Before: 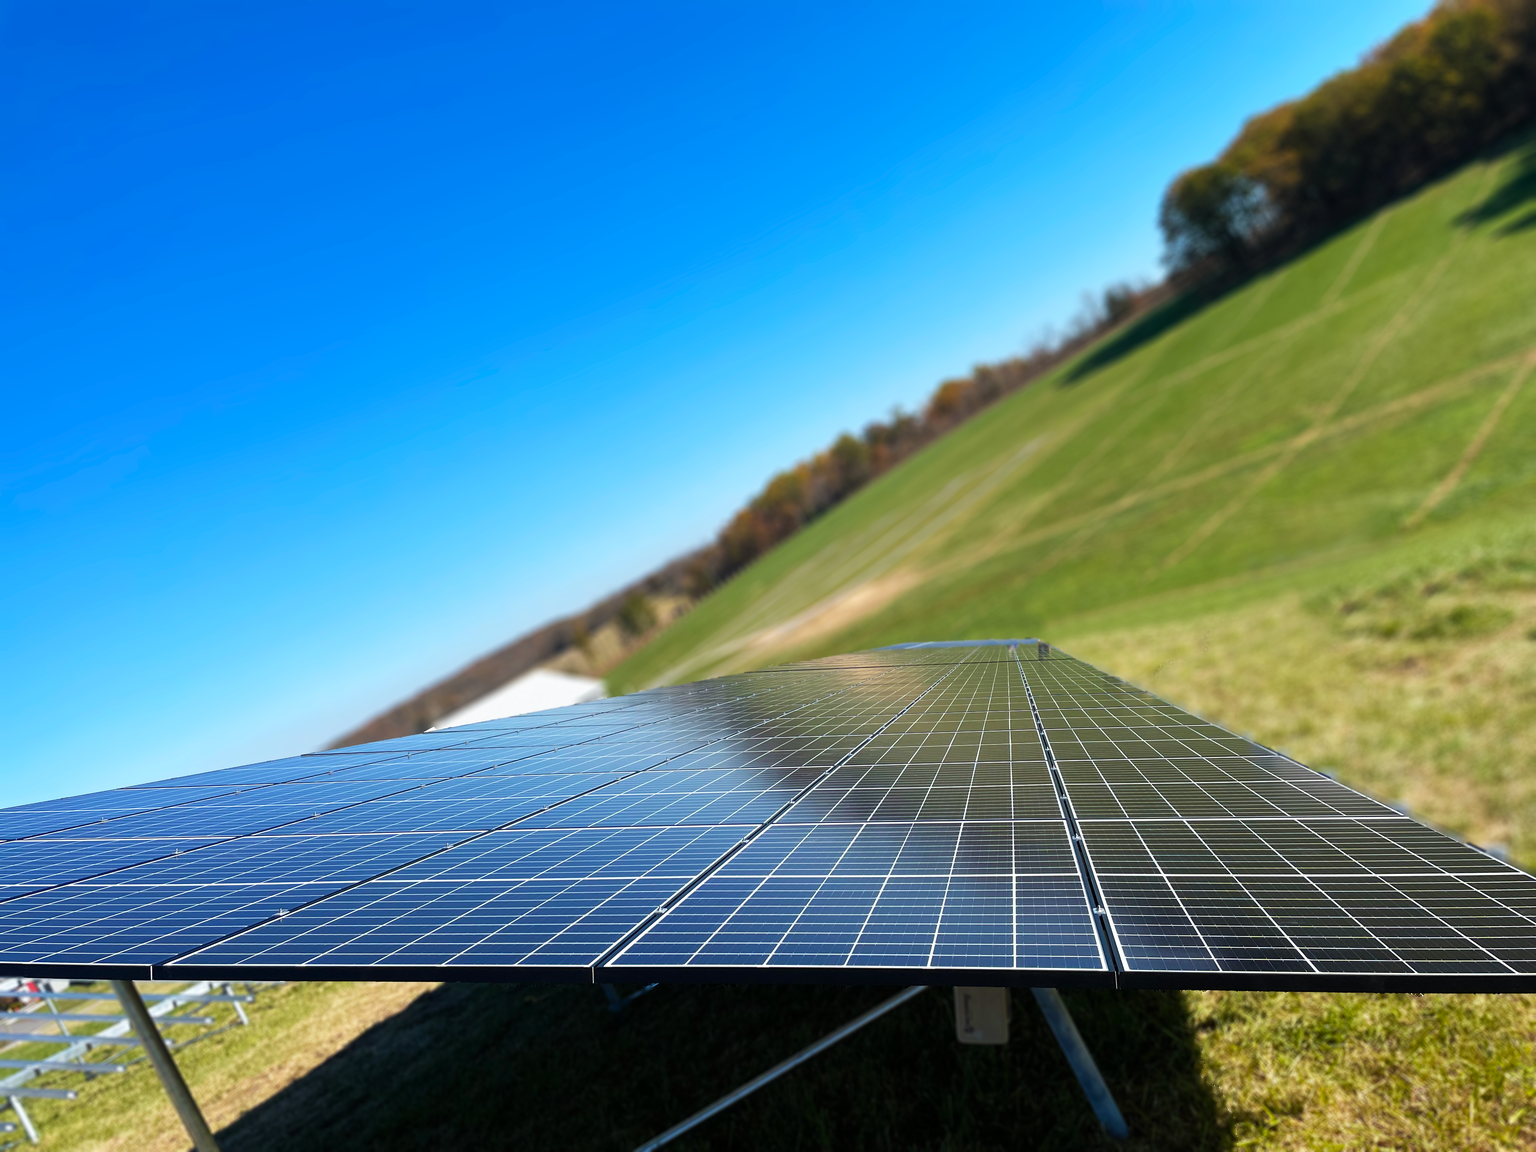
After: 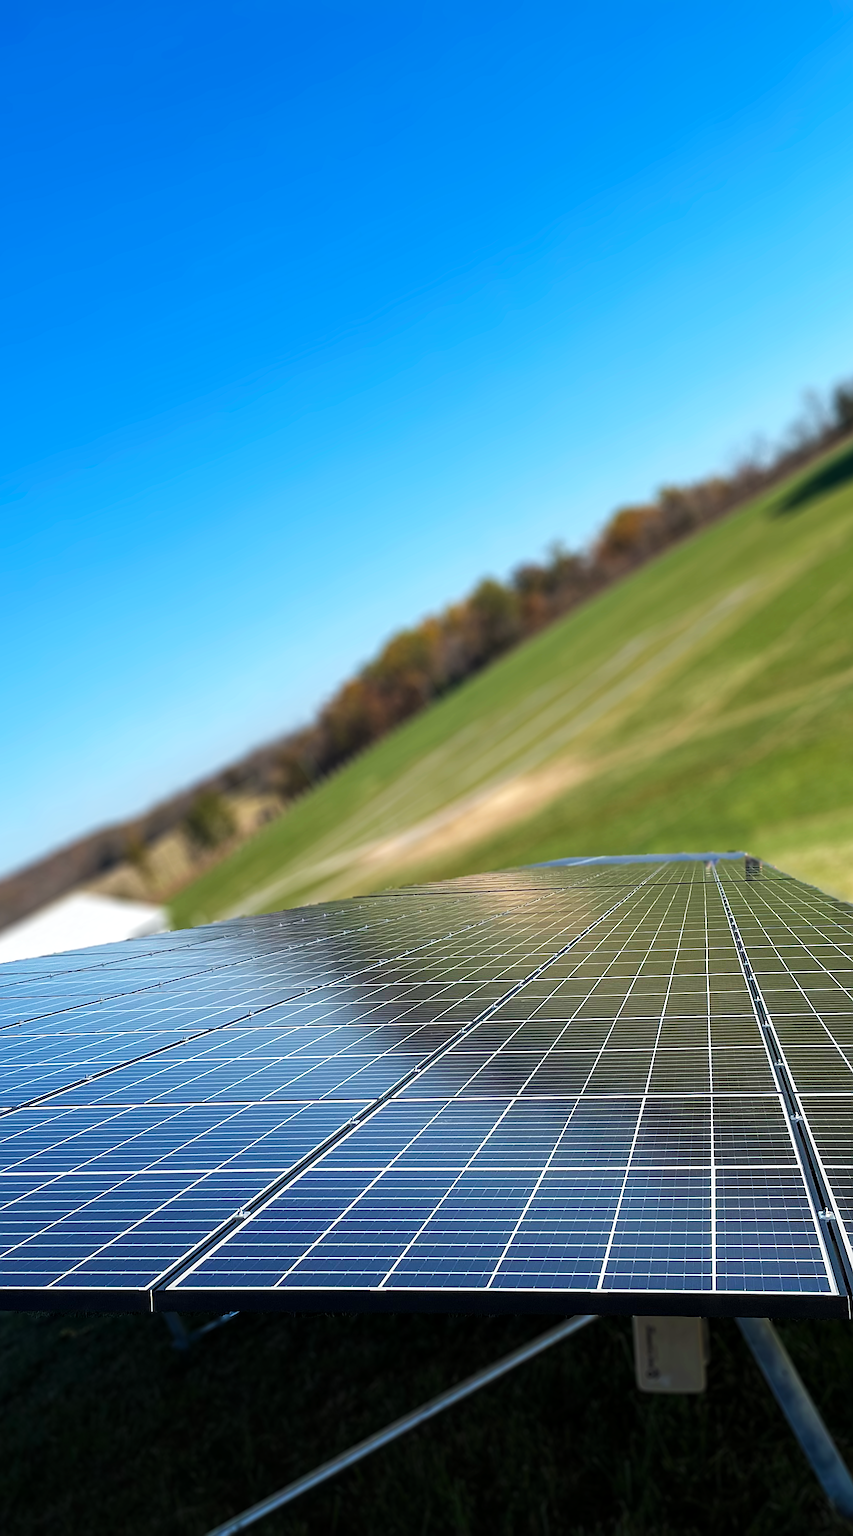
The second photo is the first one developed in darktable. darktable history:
white balance: emerald 1
sharpen: on, module defaults
local contrast: on, module defaults
crop: left 31.229%, right 27.105%
